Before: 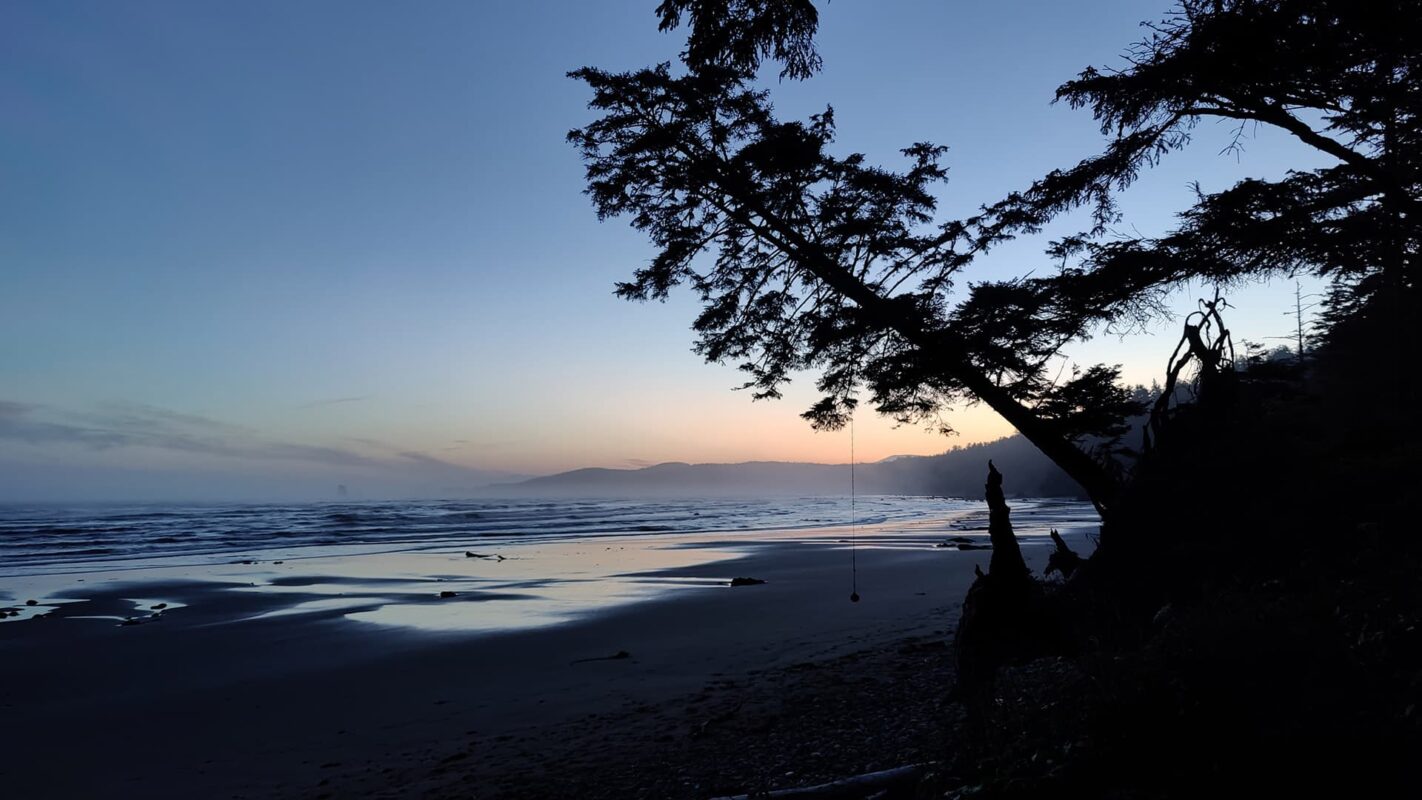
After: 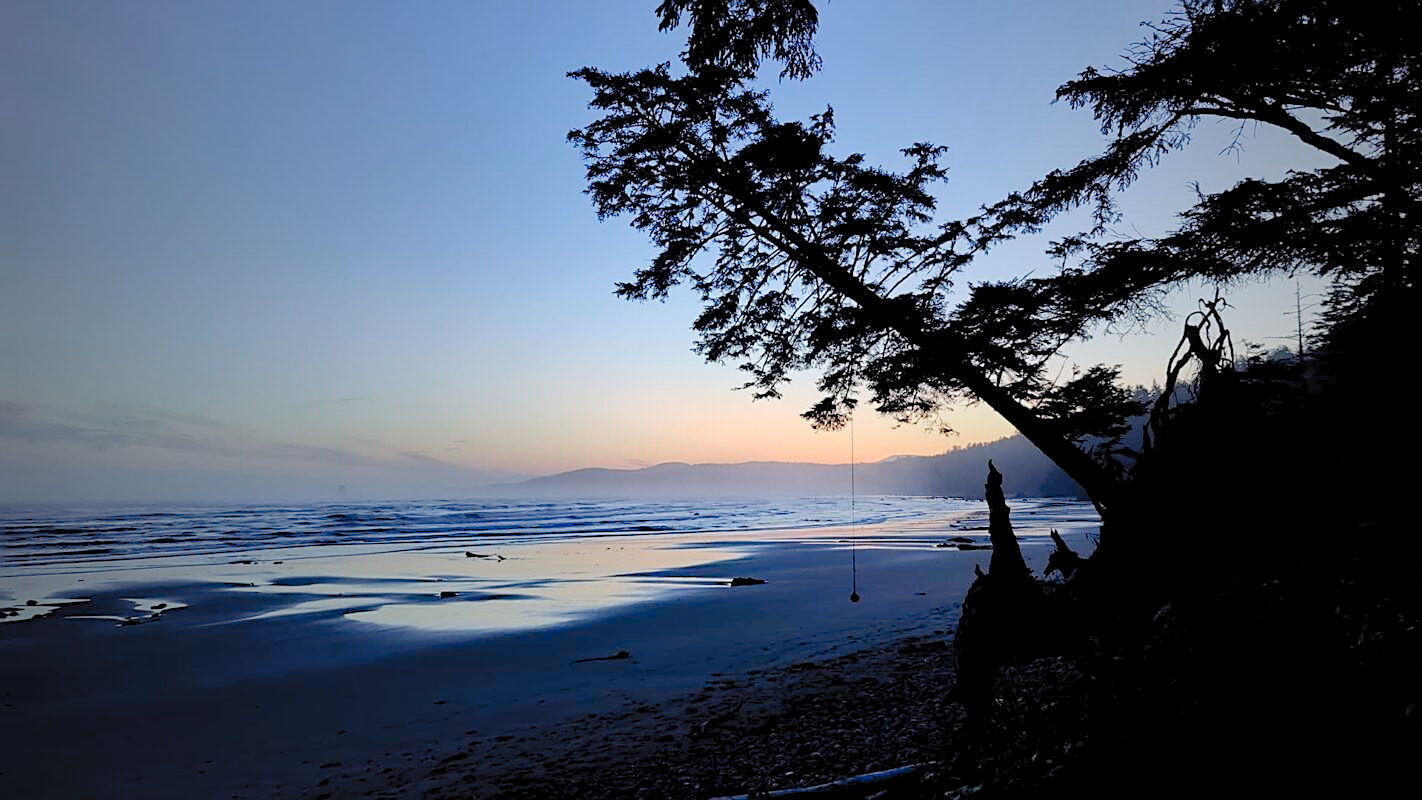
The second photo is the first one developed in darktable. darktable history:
levels: levels [0.008, 0.318, 0.836]
vignetting: fall-off start 19.01%, fall-off radius 136.82%, width/height ratio 0.627, shape 0.579
exposure: black level correction 0, exposure -0.799 EV, compensate highlight preservation false
sharpen: amount 0.544
